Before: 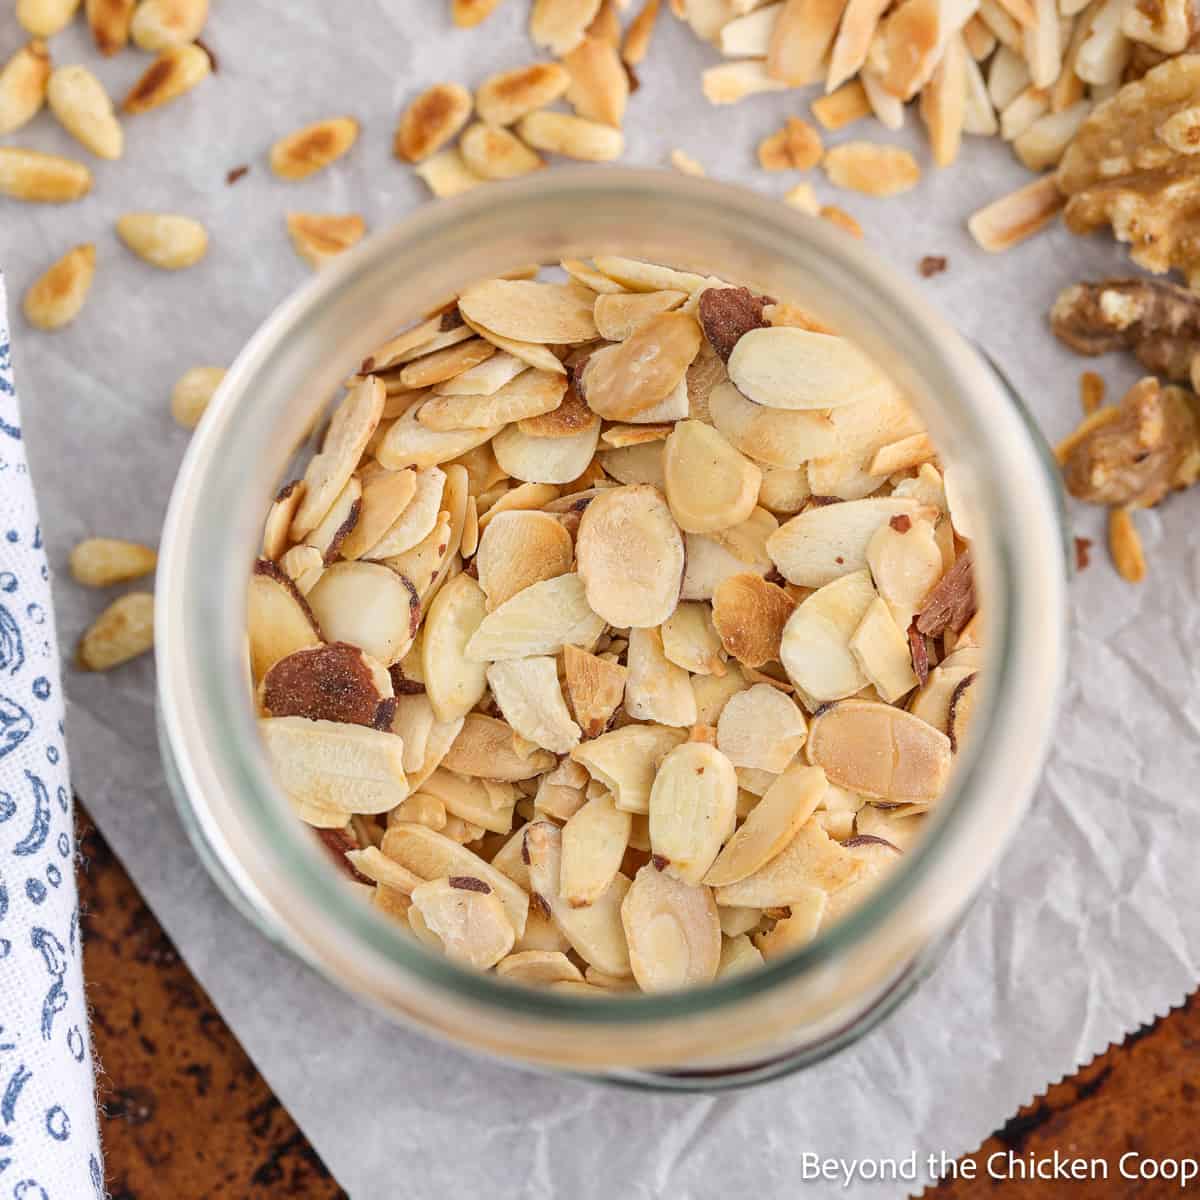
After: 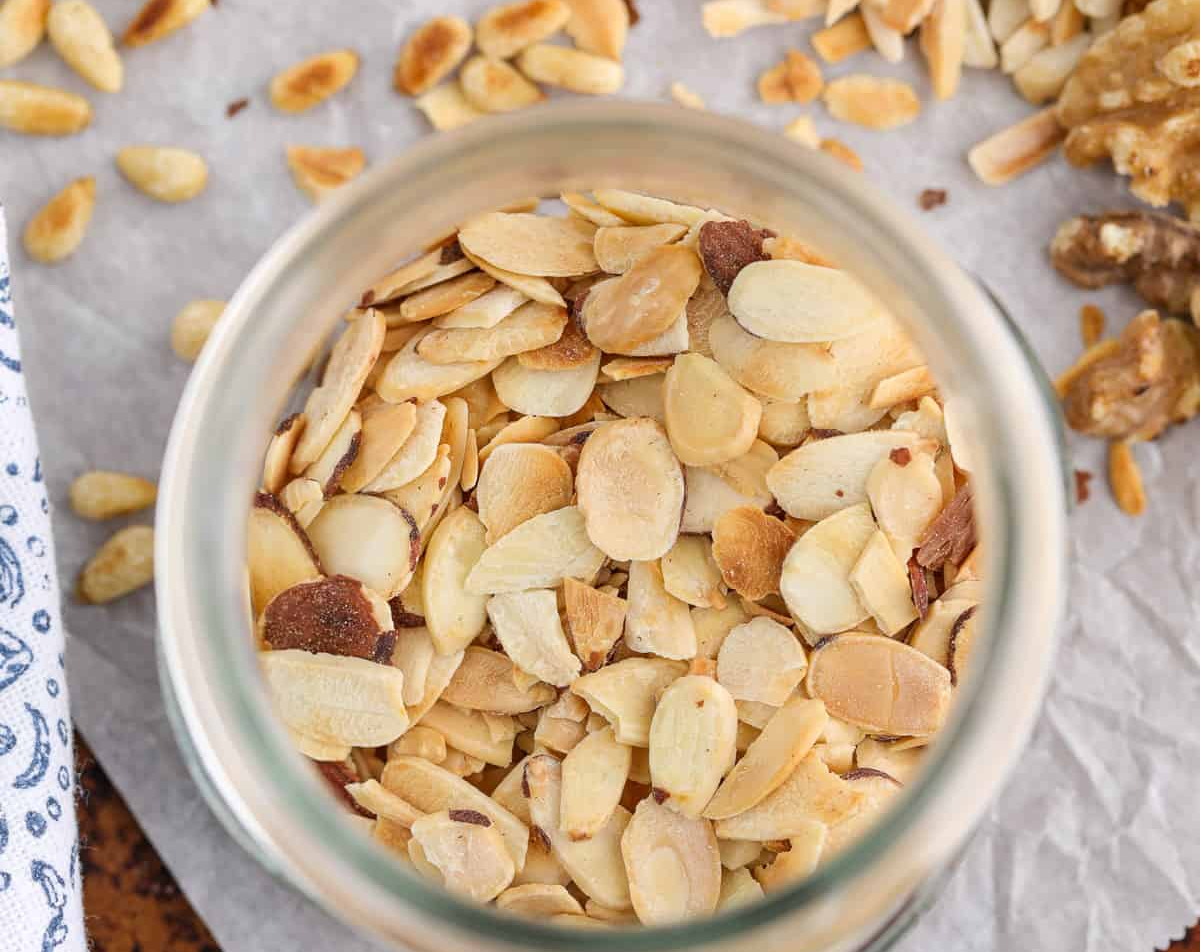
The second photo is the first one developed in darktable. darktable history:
crop and rotate: top 5.661%, bottom 14.961%
